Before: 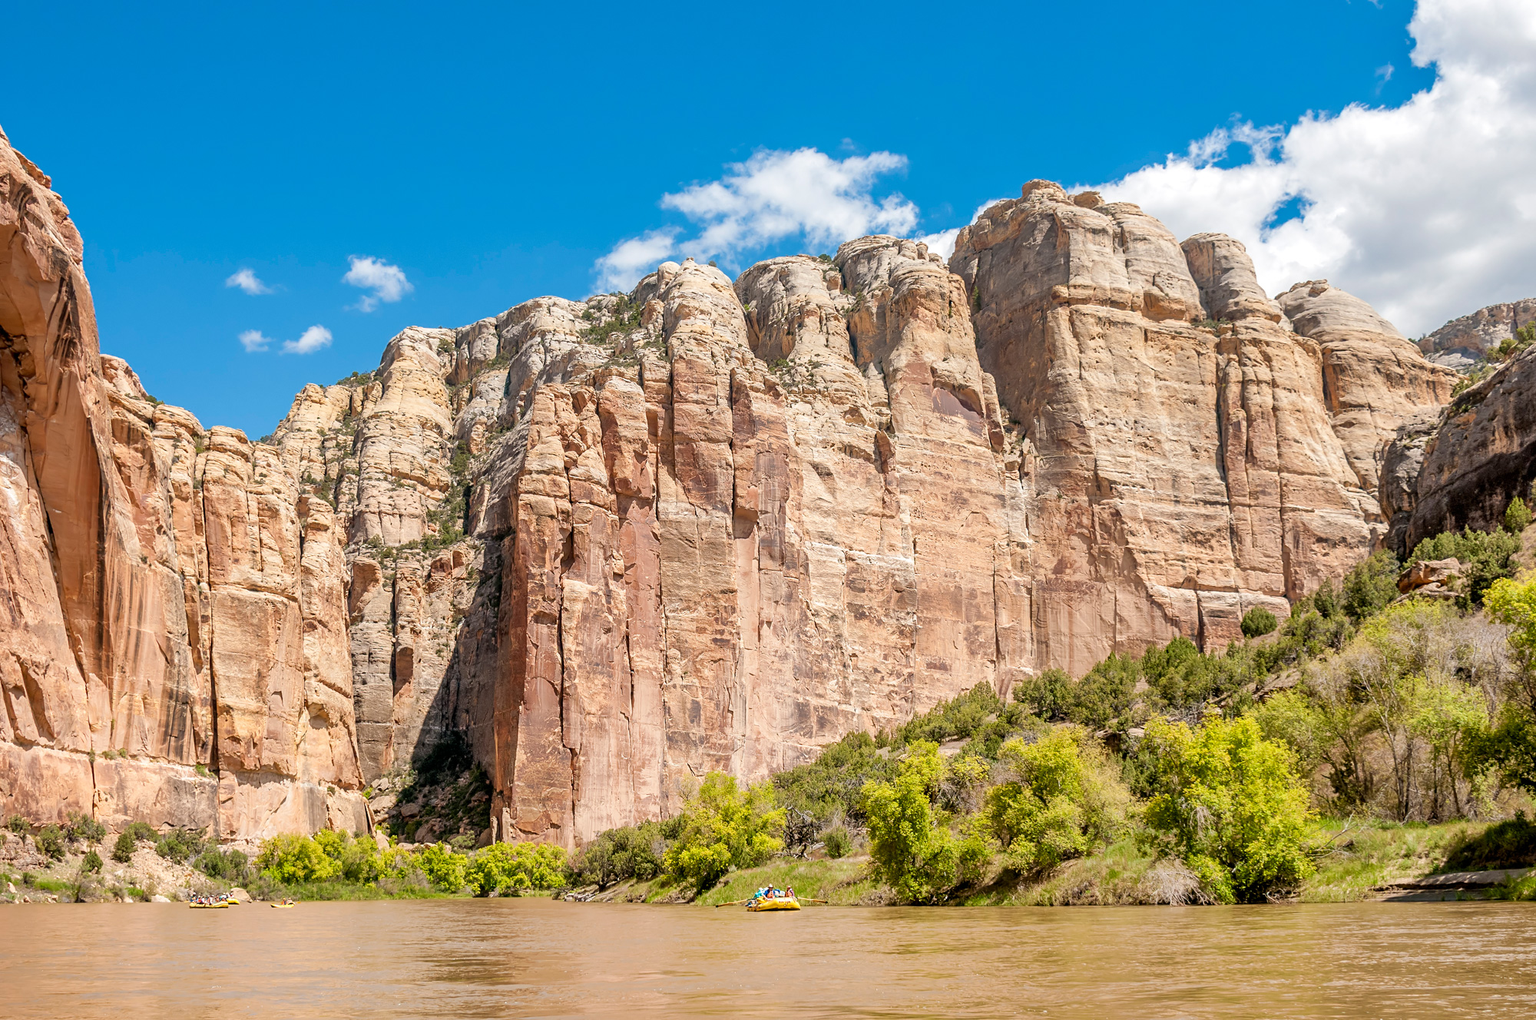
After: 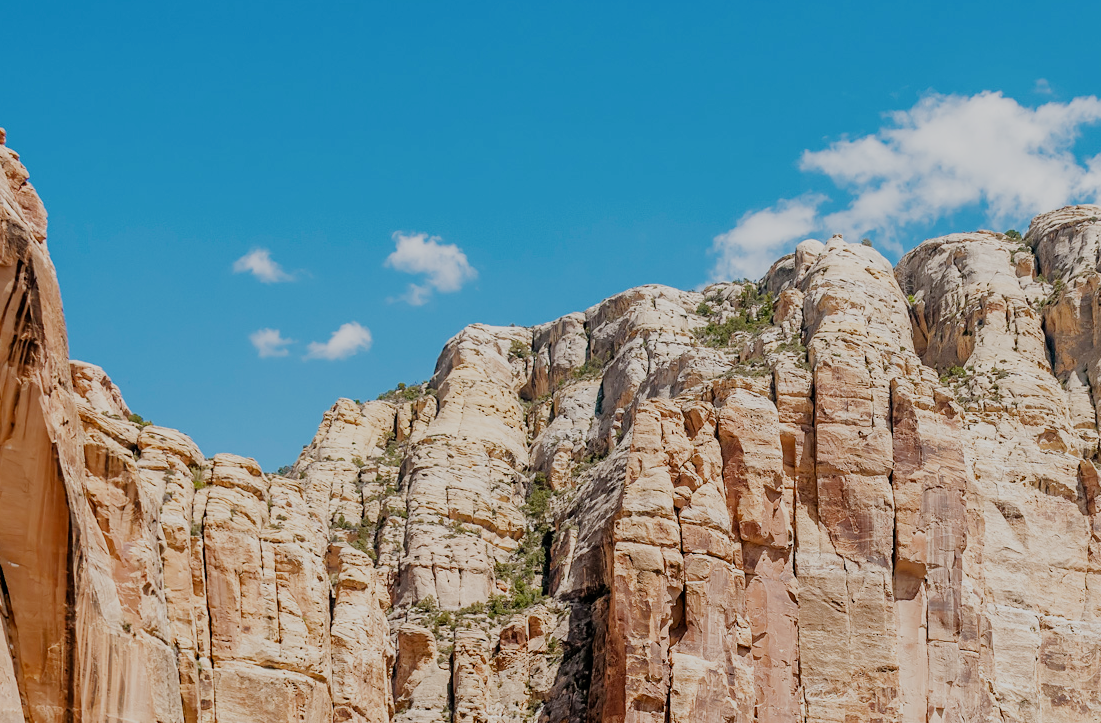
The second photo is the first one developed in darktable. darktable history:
crop and rotate: left 3.058%, top 7.689%, right 41.844%, bottom 37.799%
filmic rgb: black relative exposure -6.94 EV, white relative exposure 5.63 EV, hardness 2.86, preserve chrominance no, color science v5 (2021)
